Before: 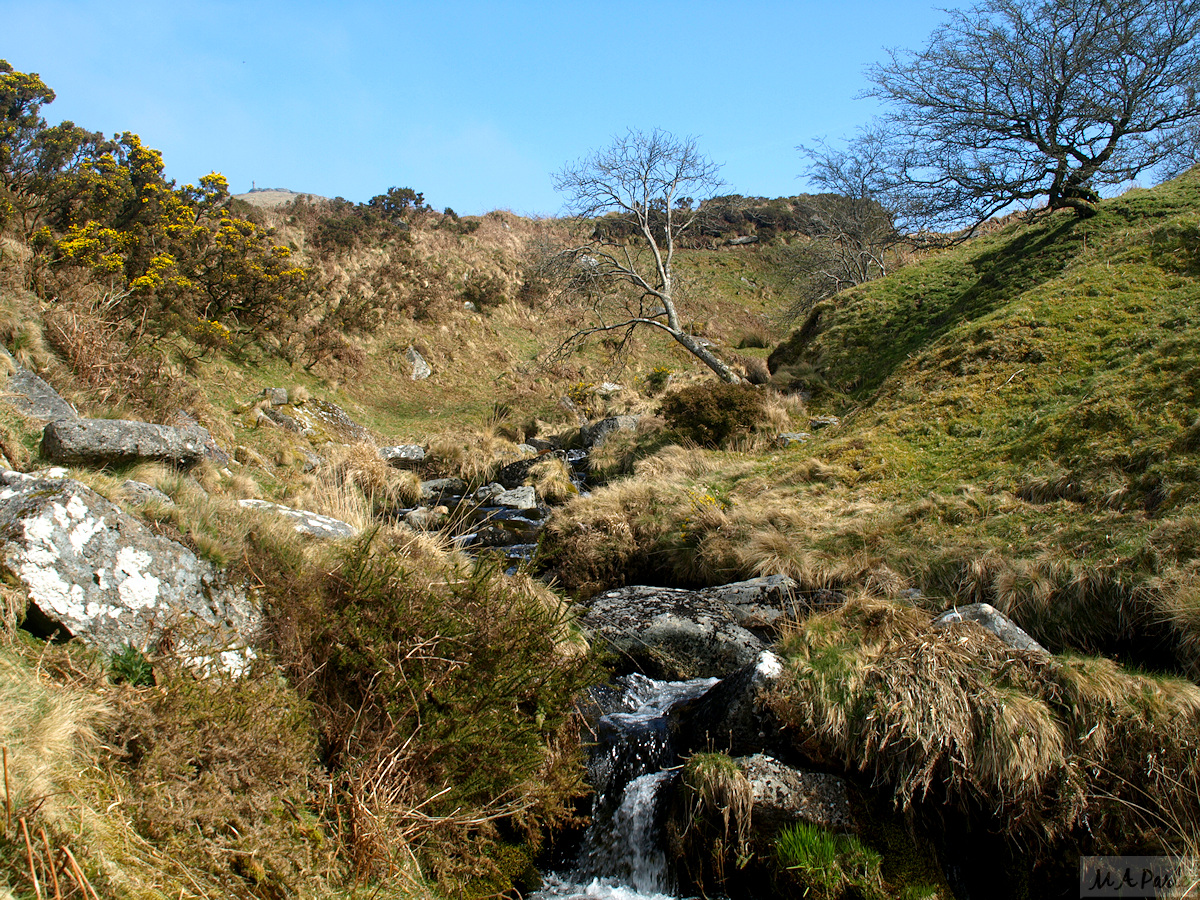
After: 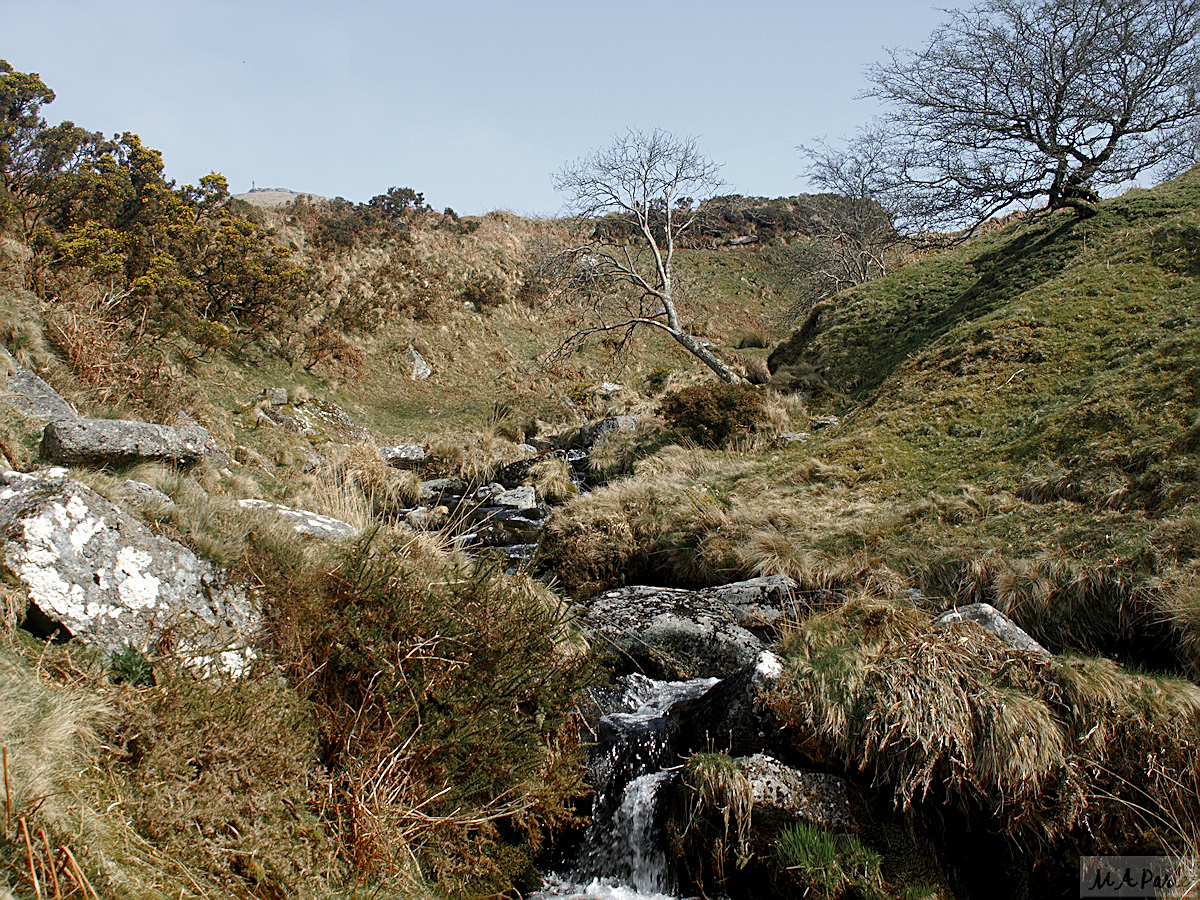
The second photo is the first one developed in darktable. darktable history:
sharpen: on, module defaults
base curve: curves: ch0 [(0, 0) (0.262, 0.32) (0.722, 0.705) (1, 1)], preserve colors none
color zones: curves: ch0 [(0, 0.48) (0.209, 0.398) (0.305, 0.332) (0.429, 0.493) (0.571, 0.5) (0.714, 0.5) (0.857, 0.5) (1, 0.48)]; ch1 [(0, 0.736) (0.143, 0.625) (0.225, 0.371) (0.429, 0.256) (0.571, 0.241) (0.714, 0.213) (0.857, 0.48) (1, 0.736)]; ch2 [(0, 0.448) (0.143, 0.498) (0.286, 0.5) (0.429, 0.5) (0.571, 0.5) (0.714, 0.5) (0.857, 0.5) (1, 0.448)]
